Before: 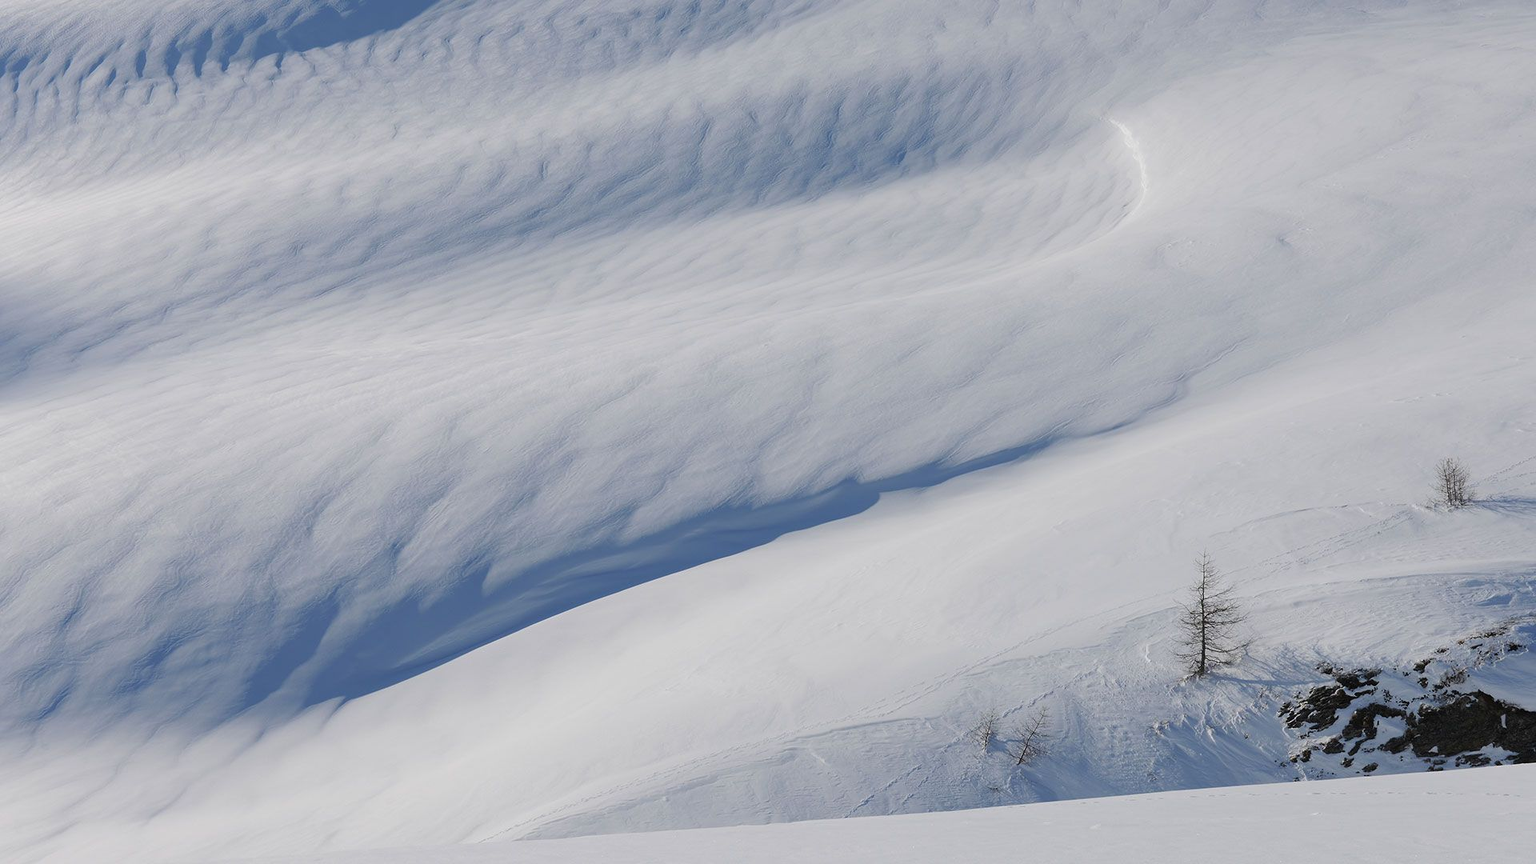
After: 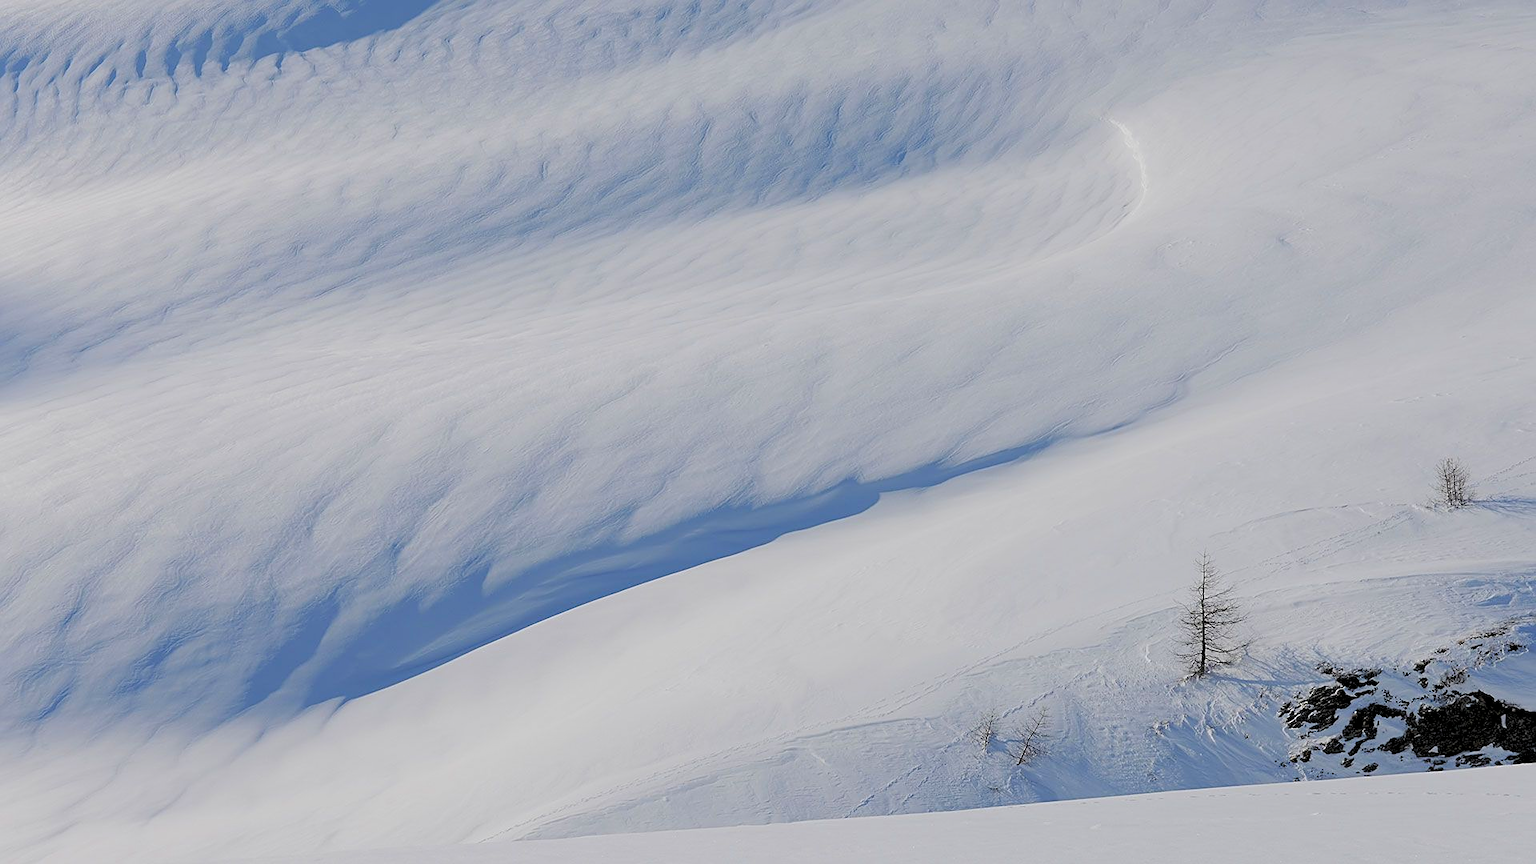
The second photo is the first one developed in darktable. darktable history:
sharpen: on, module defaults
color zones: curves: ch0 [(0.068, 0.464) (0.25, 0.5) (0.48, 0.508) (0.75, 0.536) (0.886, 0.476) (0.967, 0.456)]; ch1 [(0.066, 0.456) (0.25, 0.5) (0.616, 0.508) (0.746, 0.56) (0.934, 0.444)]
rgb levels: preserve colors sum RGB, levels [[0.038, 0.433, 0.934], [0, 0.5, 1], [0, 0.5, 1]]
